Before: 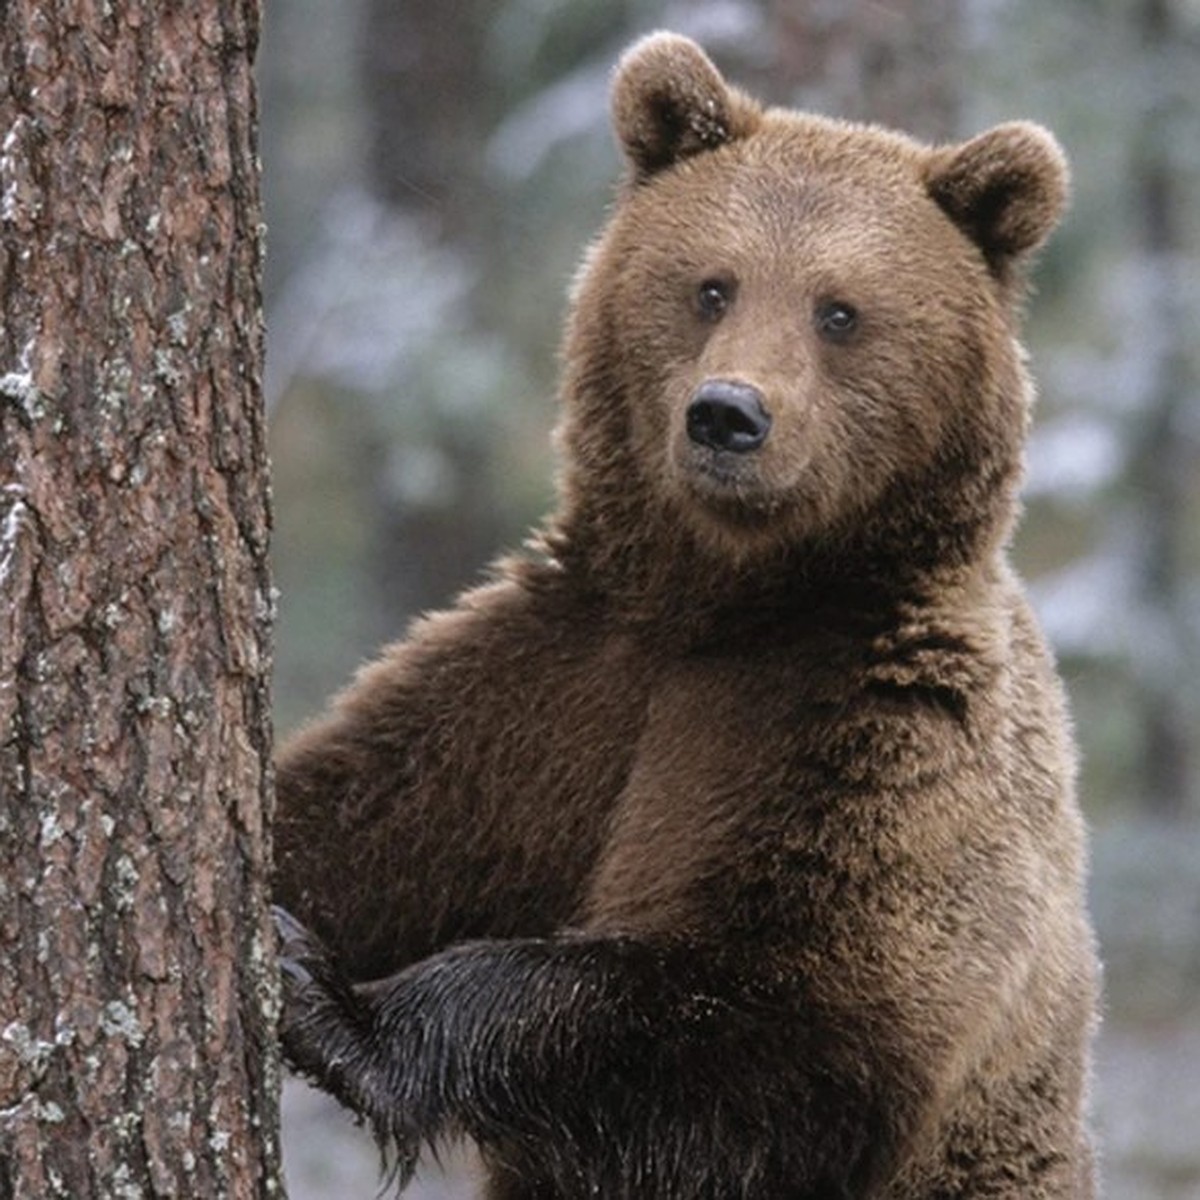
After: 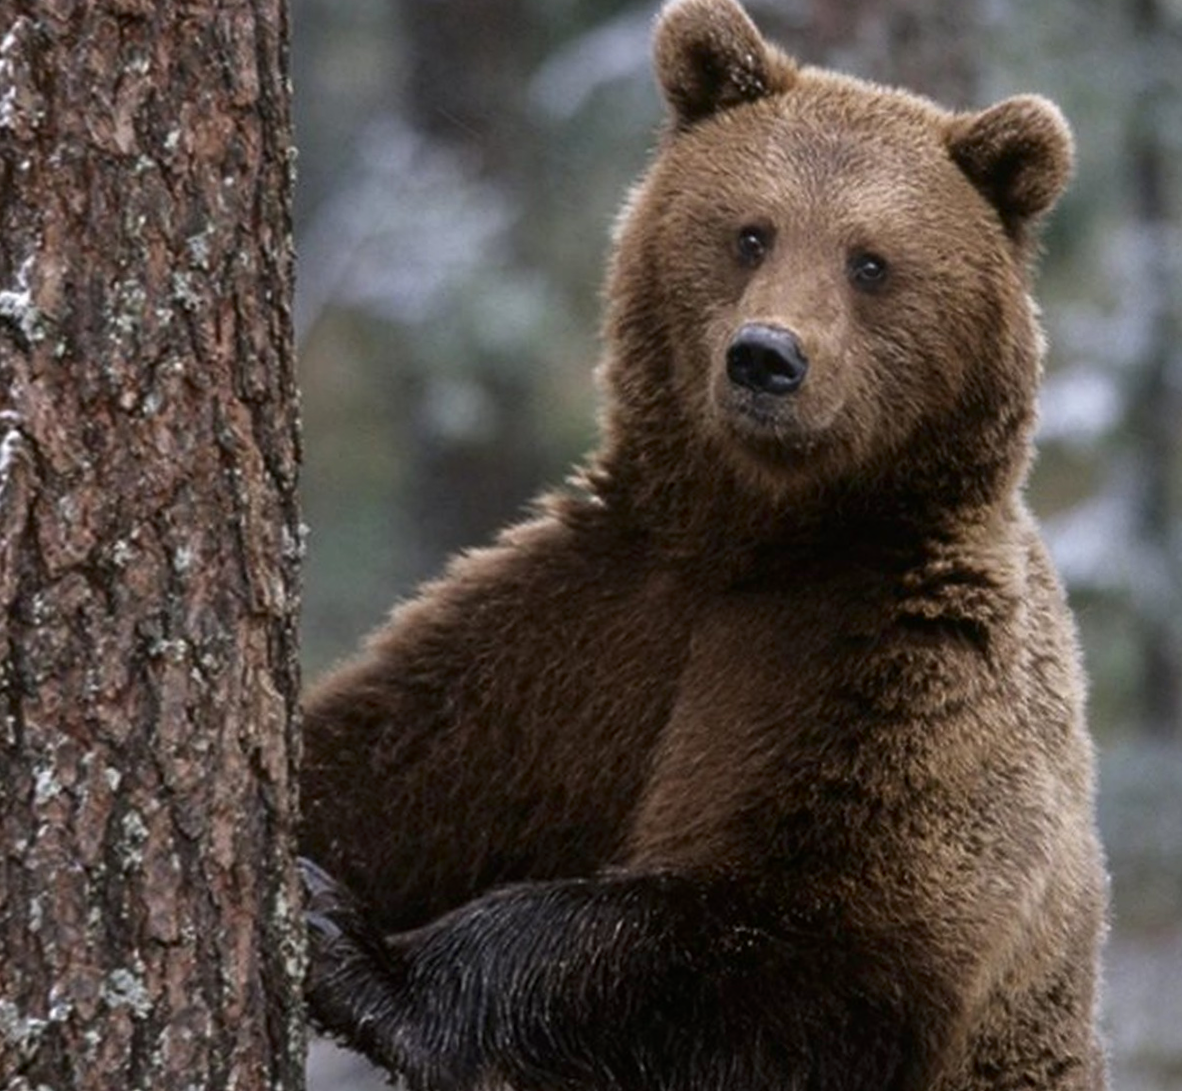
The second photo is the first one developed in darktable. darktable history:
white balance: emerald 1
rotate and perspective: rotation -0.013°, lens shift (vertical) -0.027, lens shift (horizontal) 0.178, crop left 0.016, crop right 0.989, crop top 0.082, crop bottom 0.918
contrast brightness saturation: contrast 0.07, brightness -0.13, saturation 0.06
